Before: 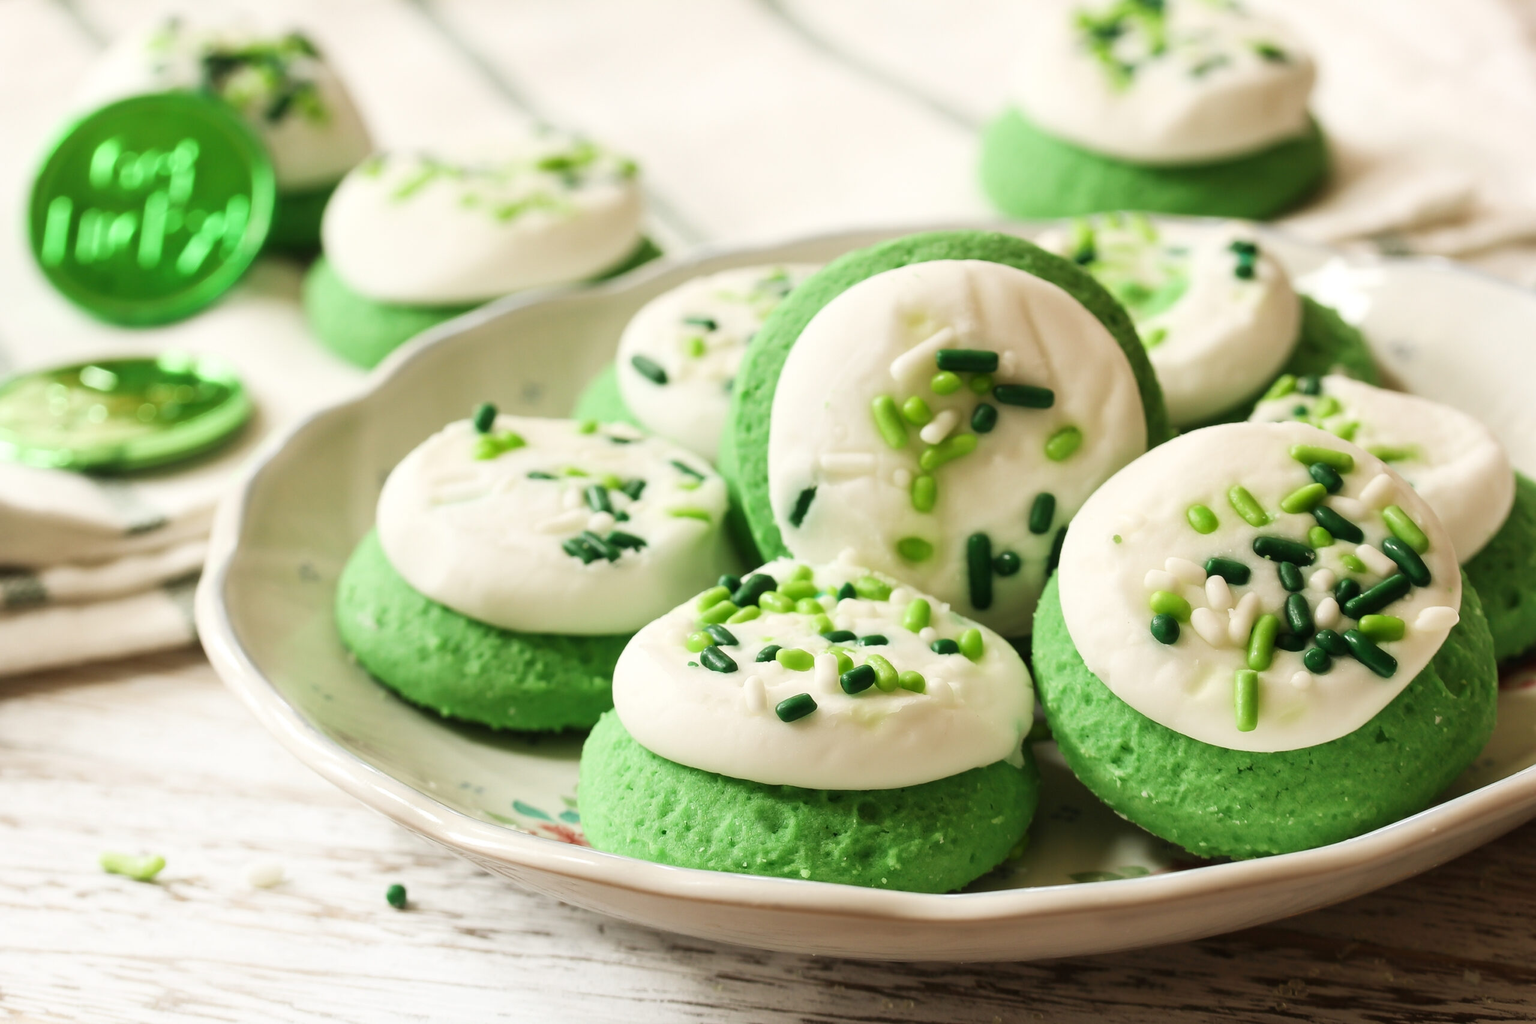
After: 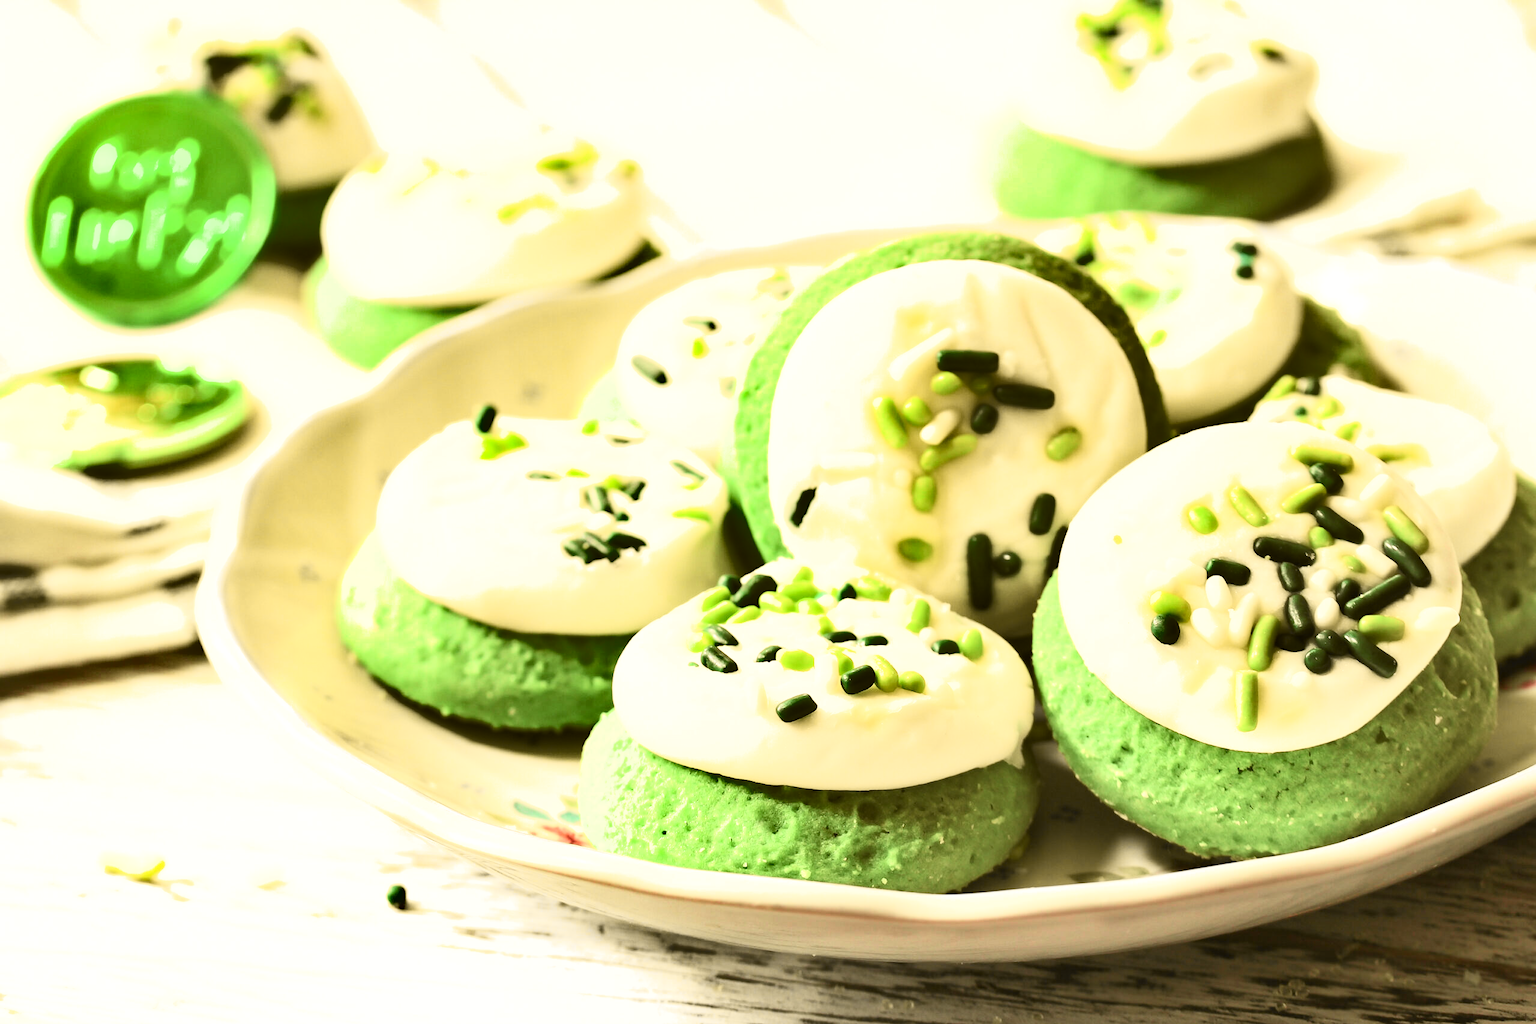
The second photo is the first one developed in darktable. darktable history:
tone curve: curves: ch0 [(0, 0.017) (0.259, 0.344) (0.593, 0.778) (0.786, 0.931) (1, 0.999)]; ch1 [(0, 0) (0.405, 0.387) (0.442, 0.47) (0.492, 0.5) (0.511, 0.503) (0.548, 0.596) (0.7, 0.795) (1, 1)]; ch2 [(0, 0) (0.411, 0.433) (0.5, 0.504) (0.535, 0.581) (1, 1)], color space Lab, independent channels, preserve colors none
shadows and highlights: low approximation 0.01, soften with gaussian
contrast brightness saturation: contrast 0.1, saturation -0.36
exposure: black level correction 0.001, exposure 0.5 EV, compensate exposure bias true, compensate highlight preservation false
